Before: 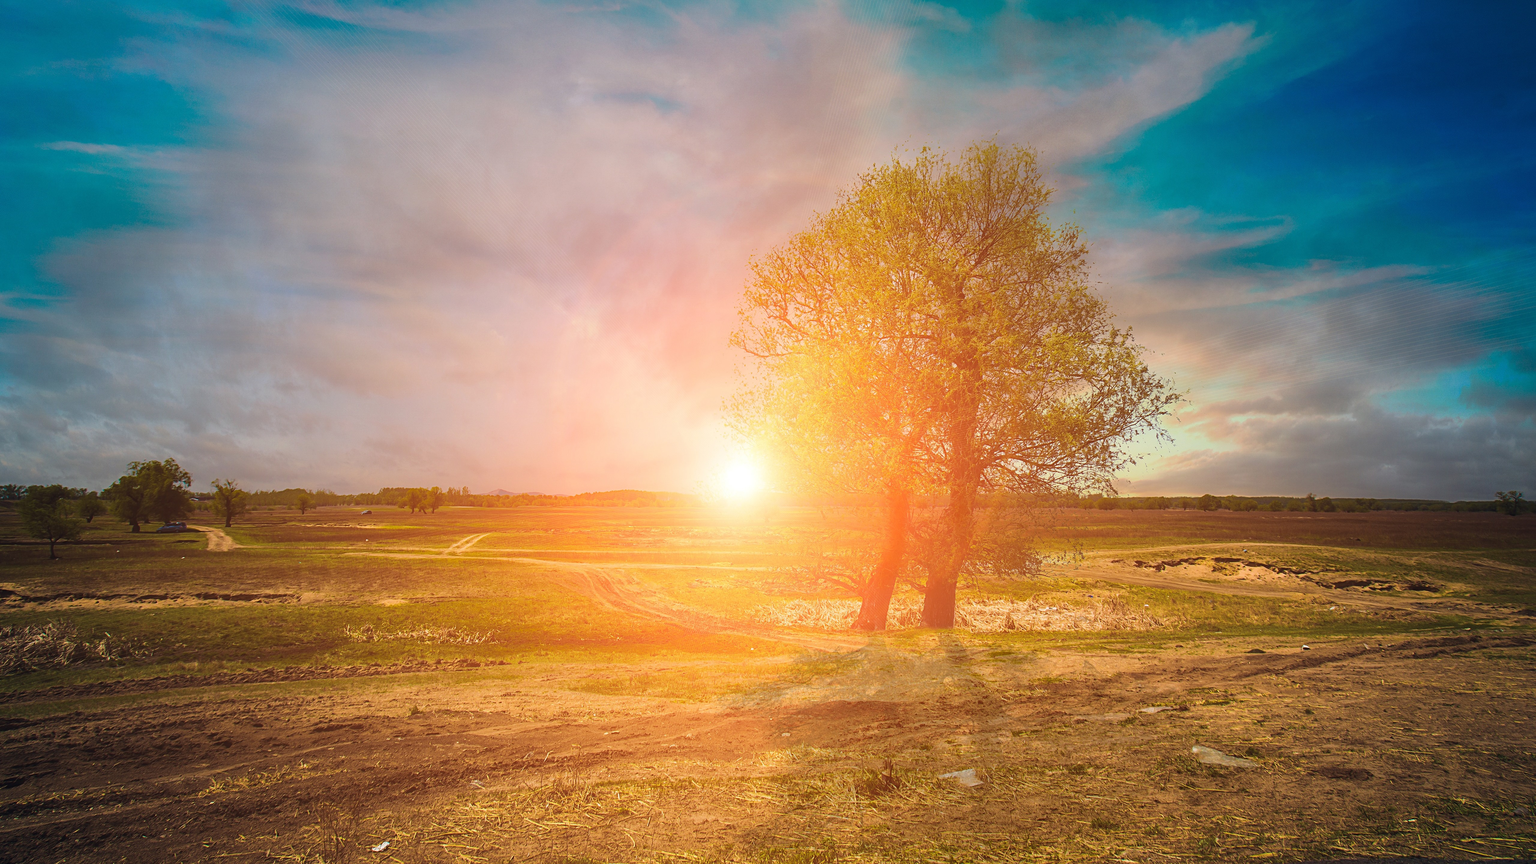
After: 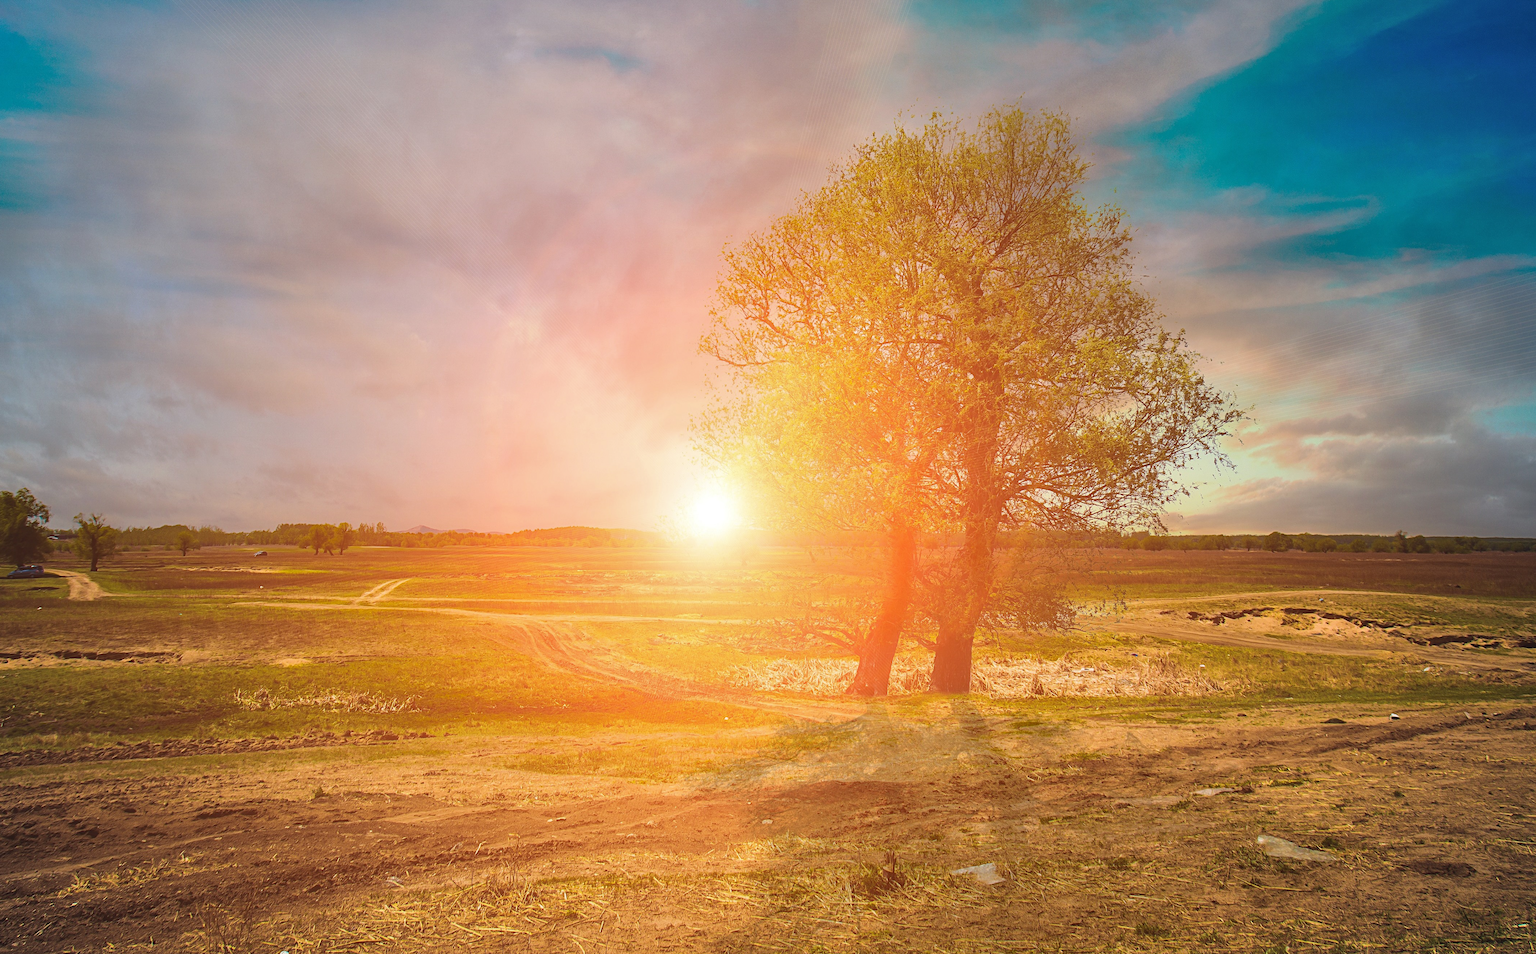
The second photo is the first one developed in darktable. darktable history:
shadows and highlights: shadows 37.27, highlights -28.18, soften with gaussian
crop: left 9.807%, top 6.259%, right 7.334%, bottom 2.177%
